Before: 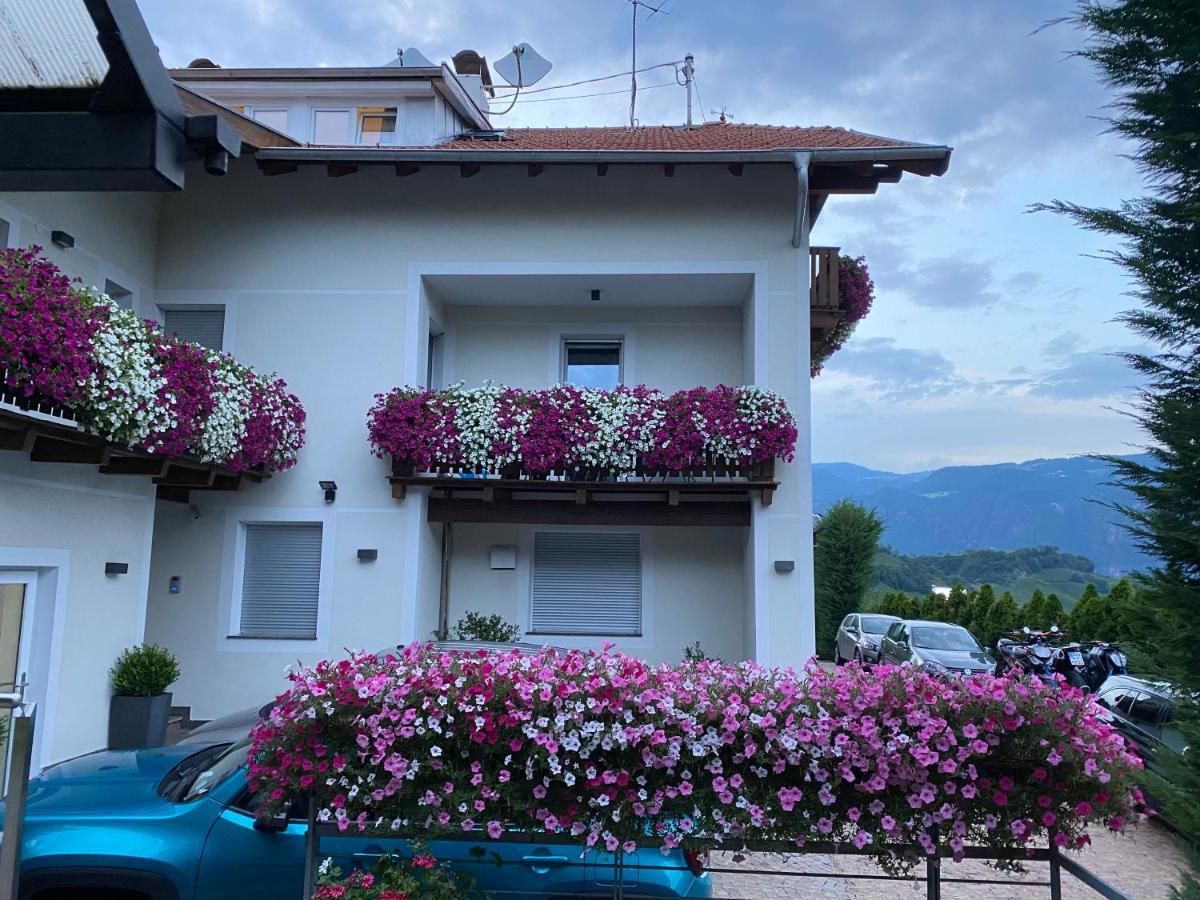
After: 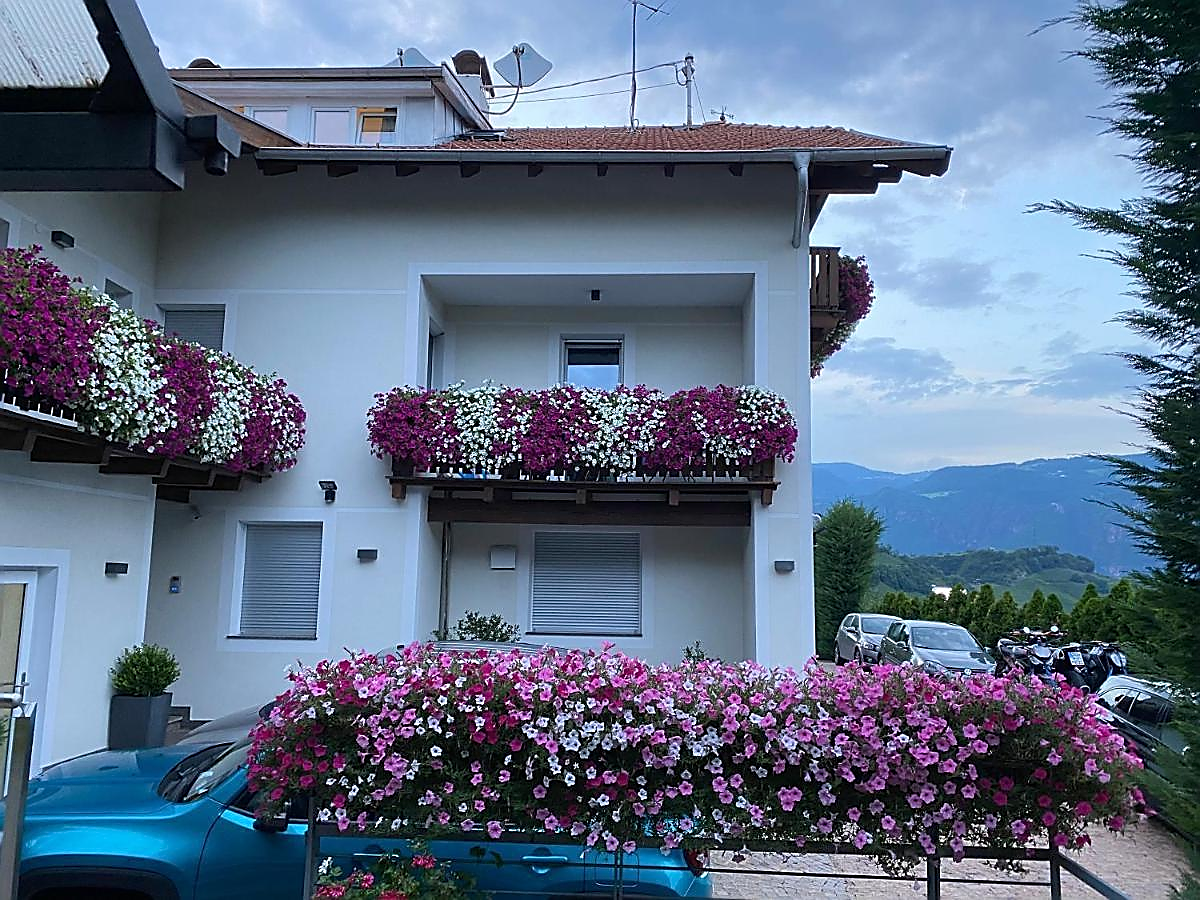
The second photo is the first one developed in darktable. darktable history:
sharpen: radius 1.42, amount 1.234, threshold 0.841
